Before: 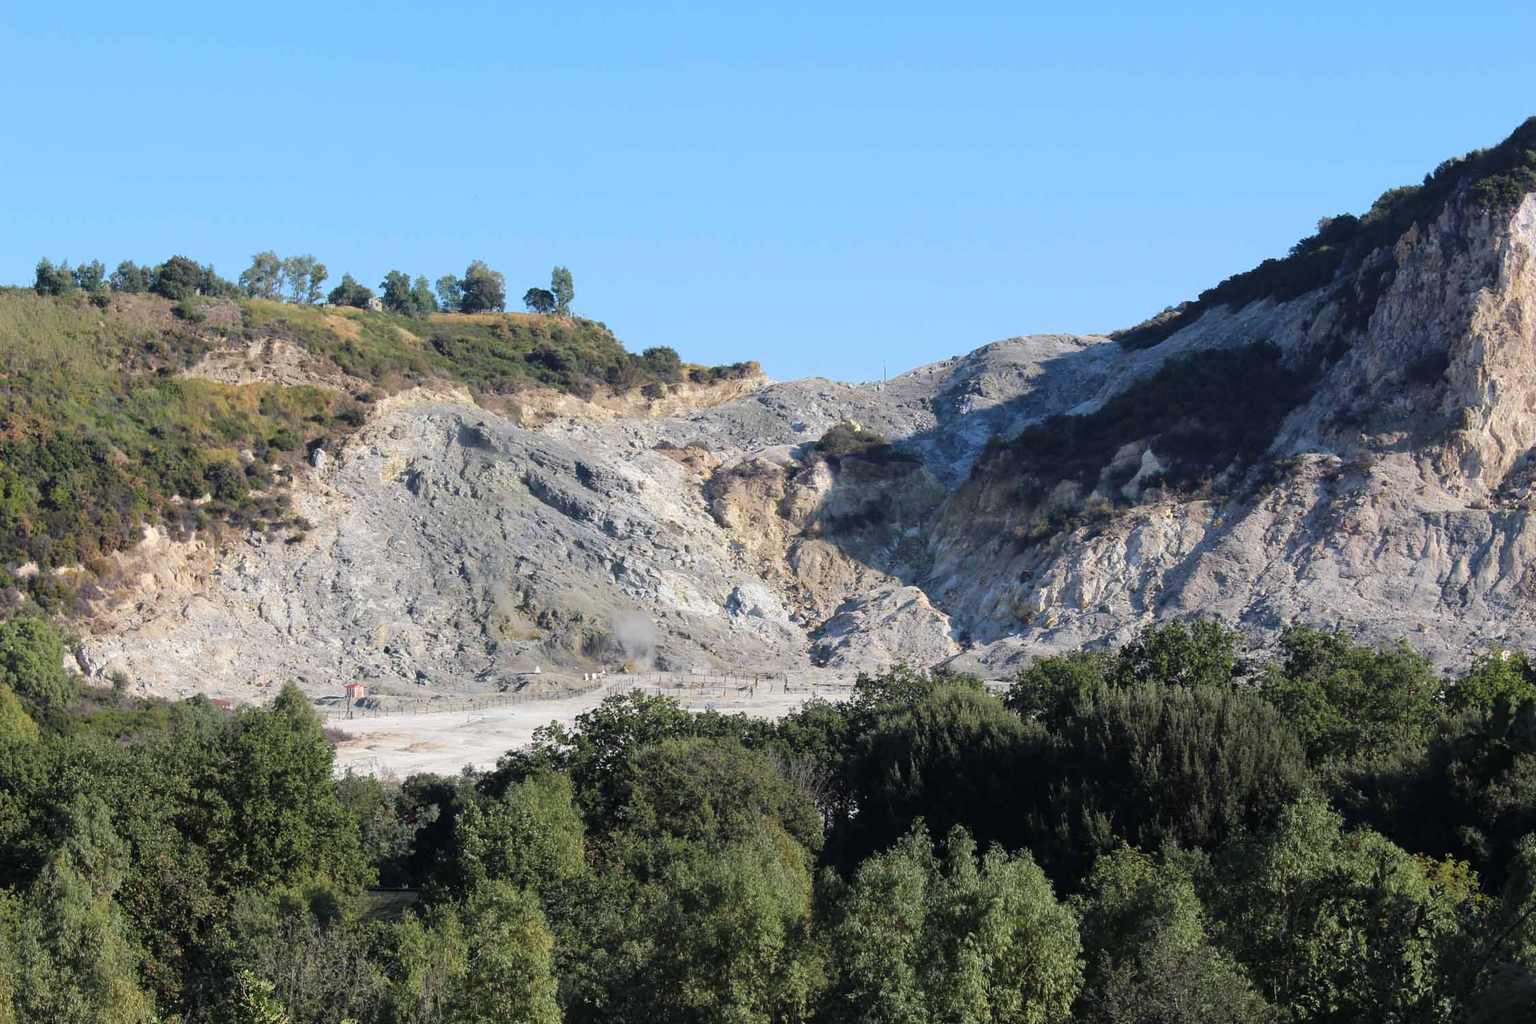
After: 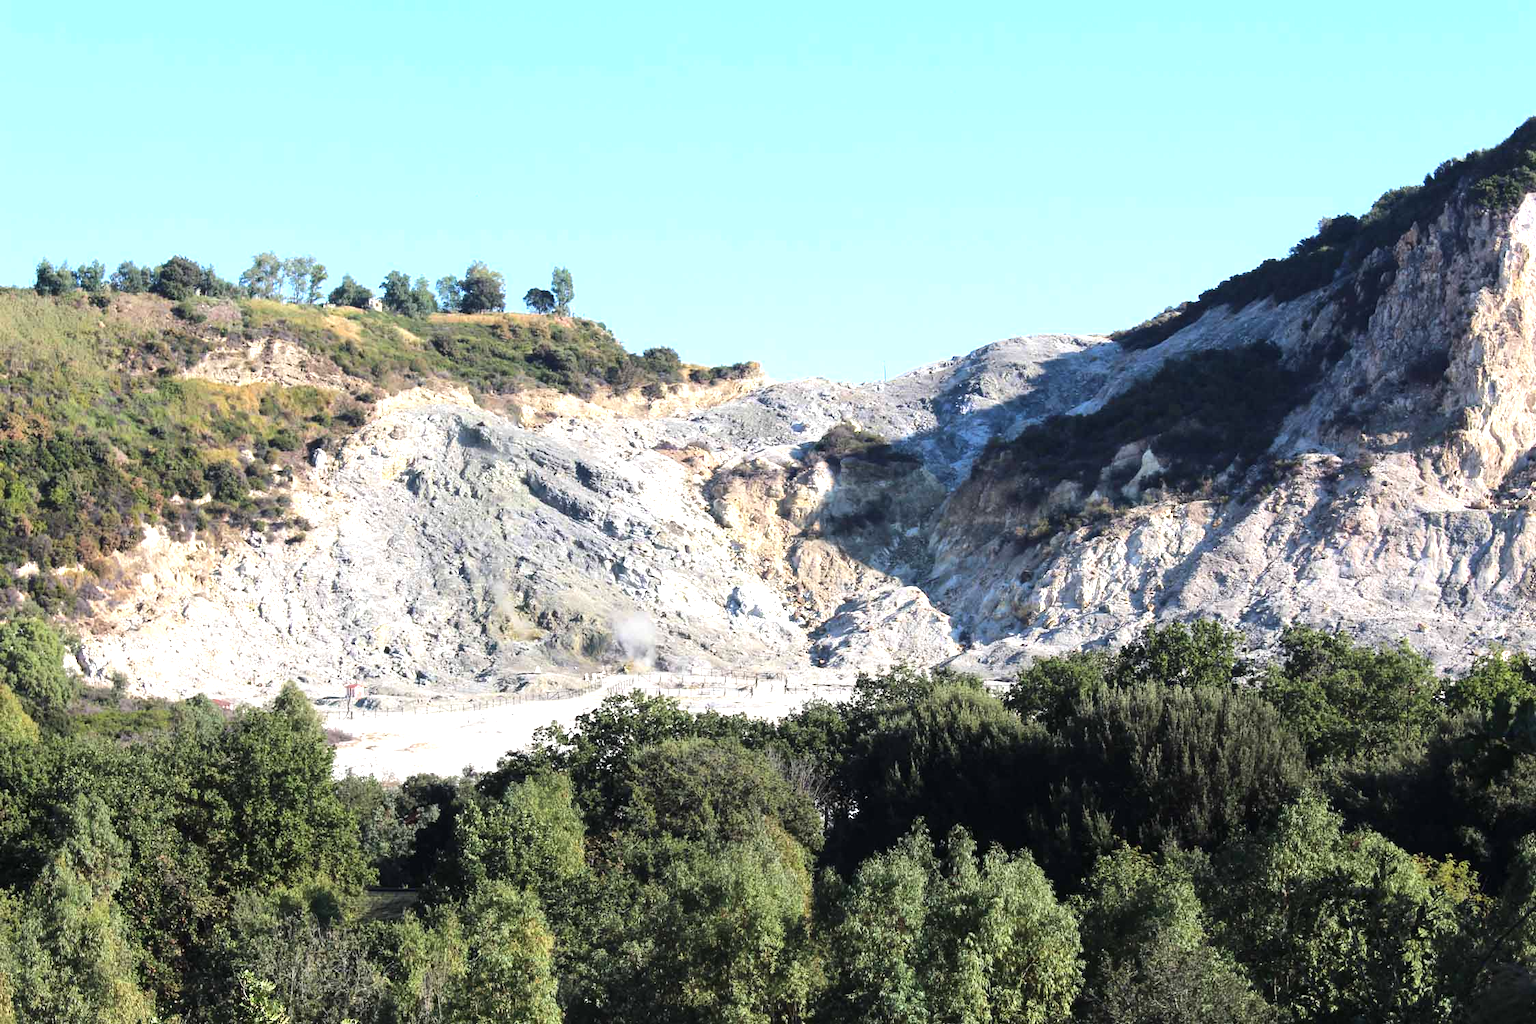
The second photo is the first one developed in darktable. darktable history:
tone equalizer: -8 EV -0.417 EV, -7 EV -0.389 EV, -6 EV -0.333 EV, -5 EV -0.222 EV, -3 EV 0.222 EV, -2 EV 0.333 EV, -1 EV 0.389 EV, +0 EV 0.417 EV, edges refinement/feathering 500, mask exposure compensation -1.57 EV, preserve details no
exposure: black level correction 0, exposure 0.6 EV, compensate exposure bias true, compensate highlight preservation false
